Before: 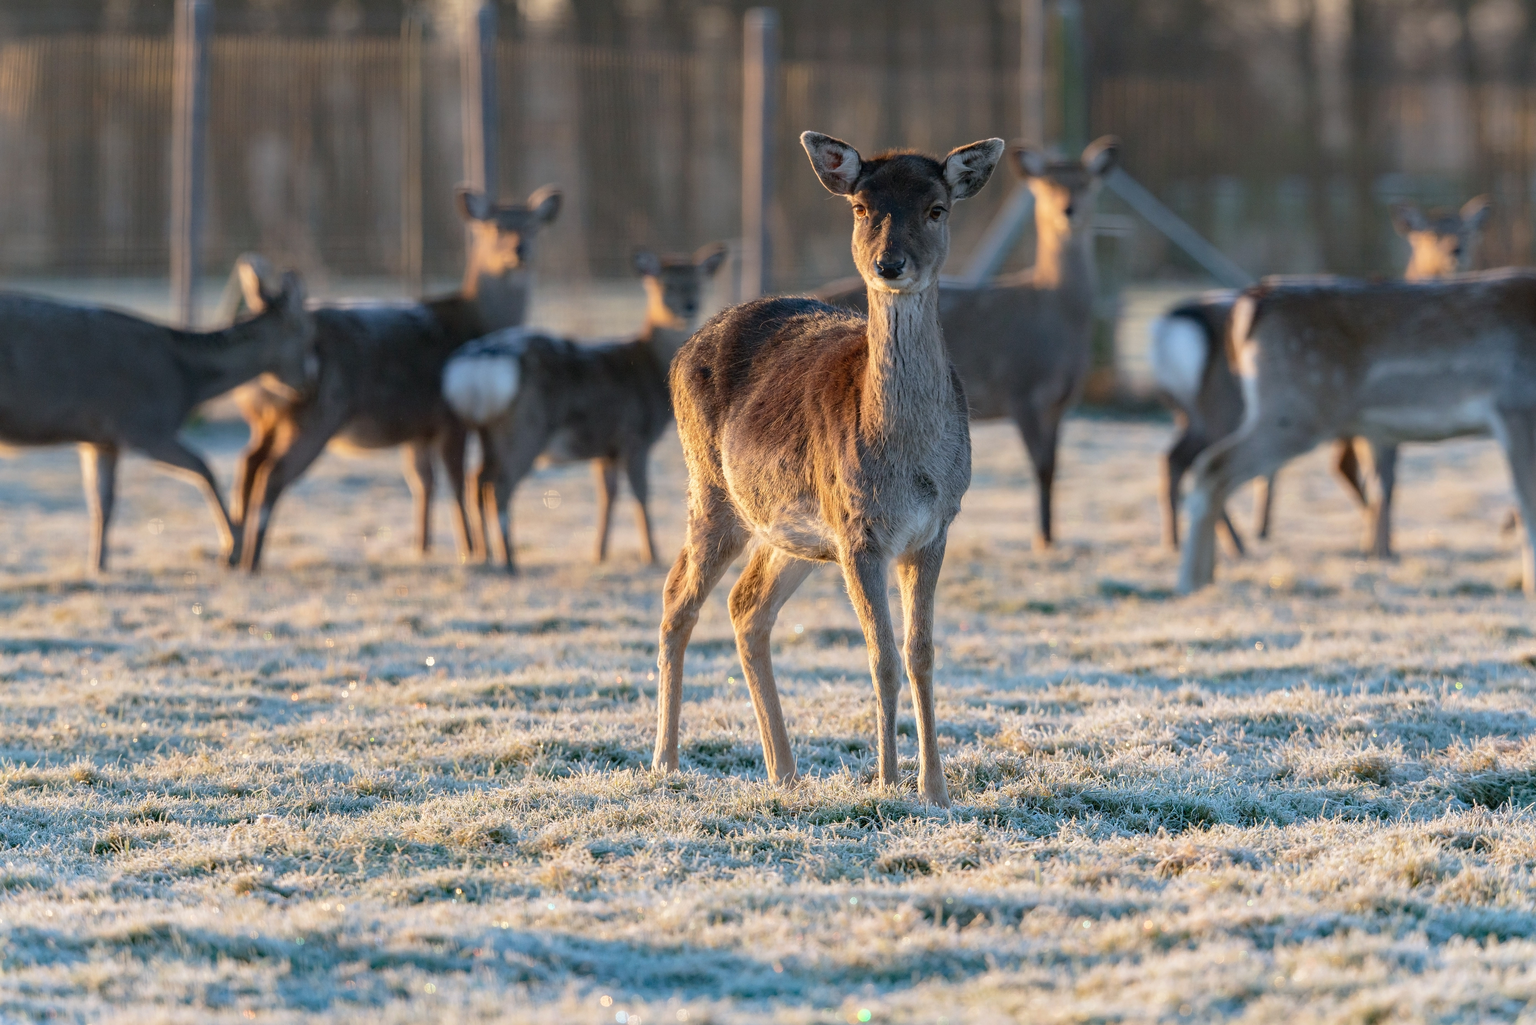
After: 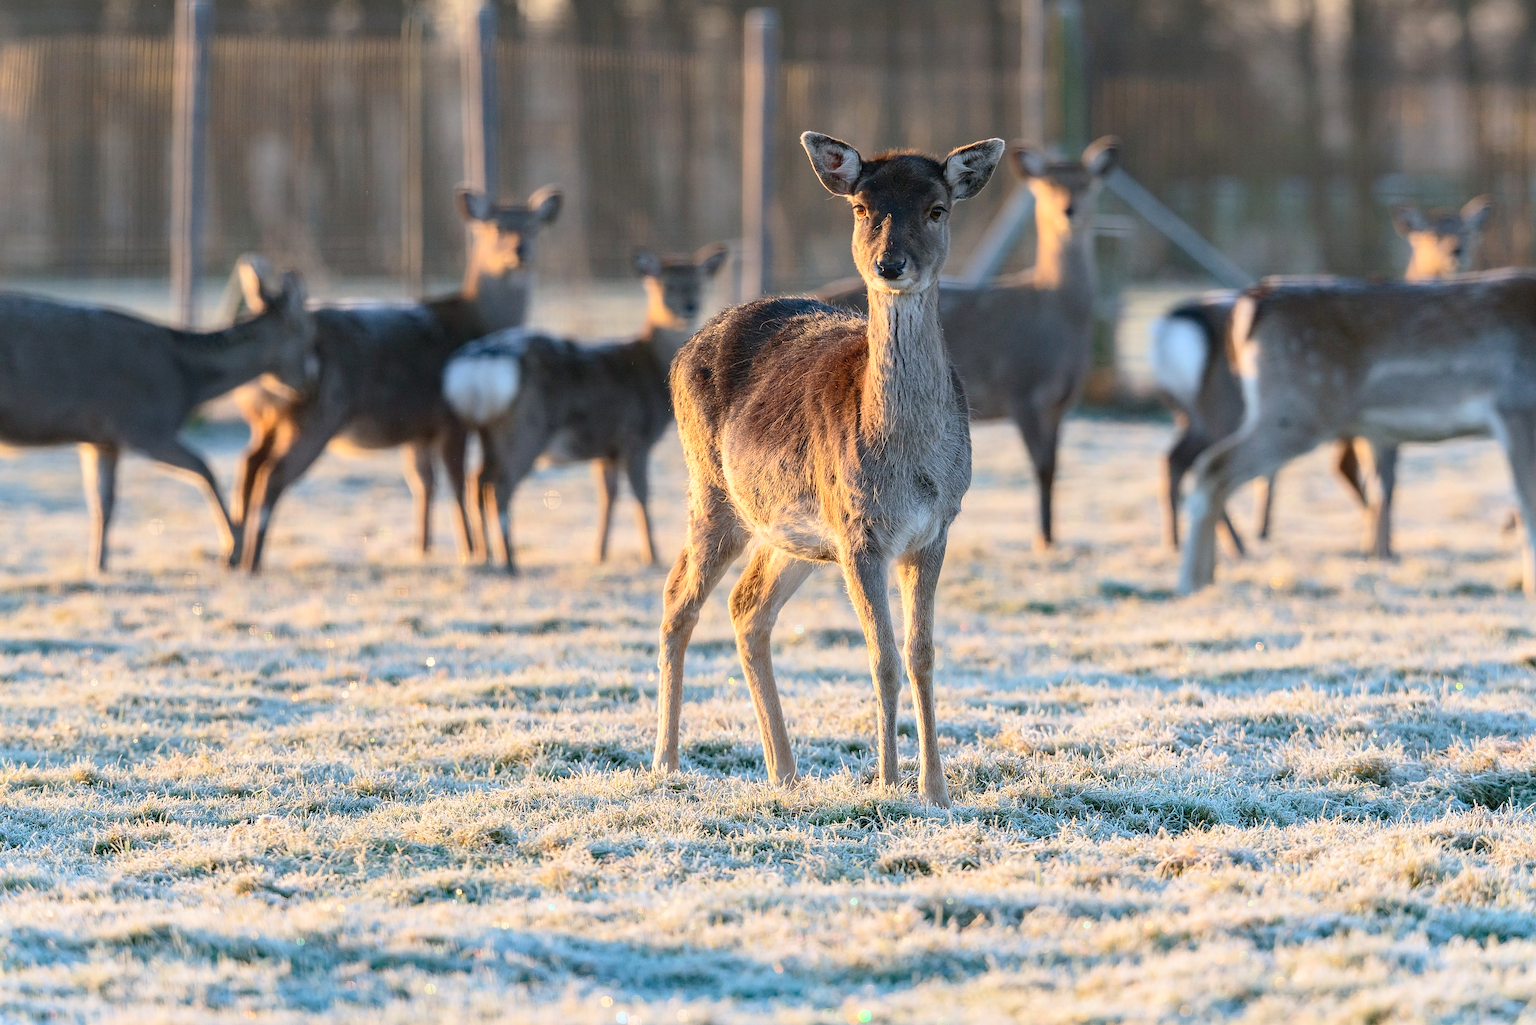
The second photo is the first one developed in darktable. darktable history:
sharpen: on, module defaults
contrast brightness saturation: contrast 0.2, brightness 0.15, saturation 0.14
